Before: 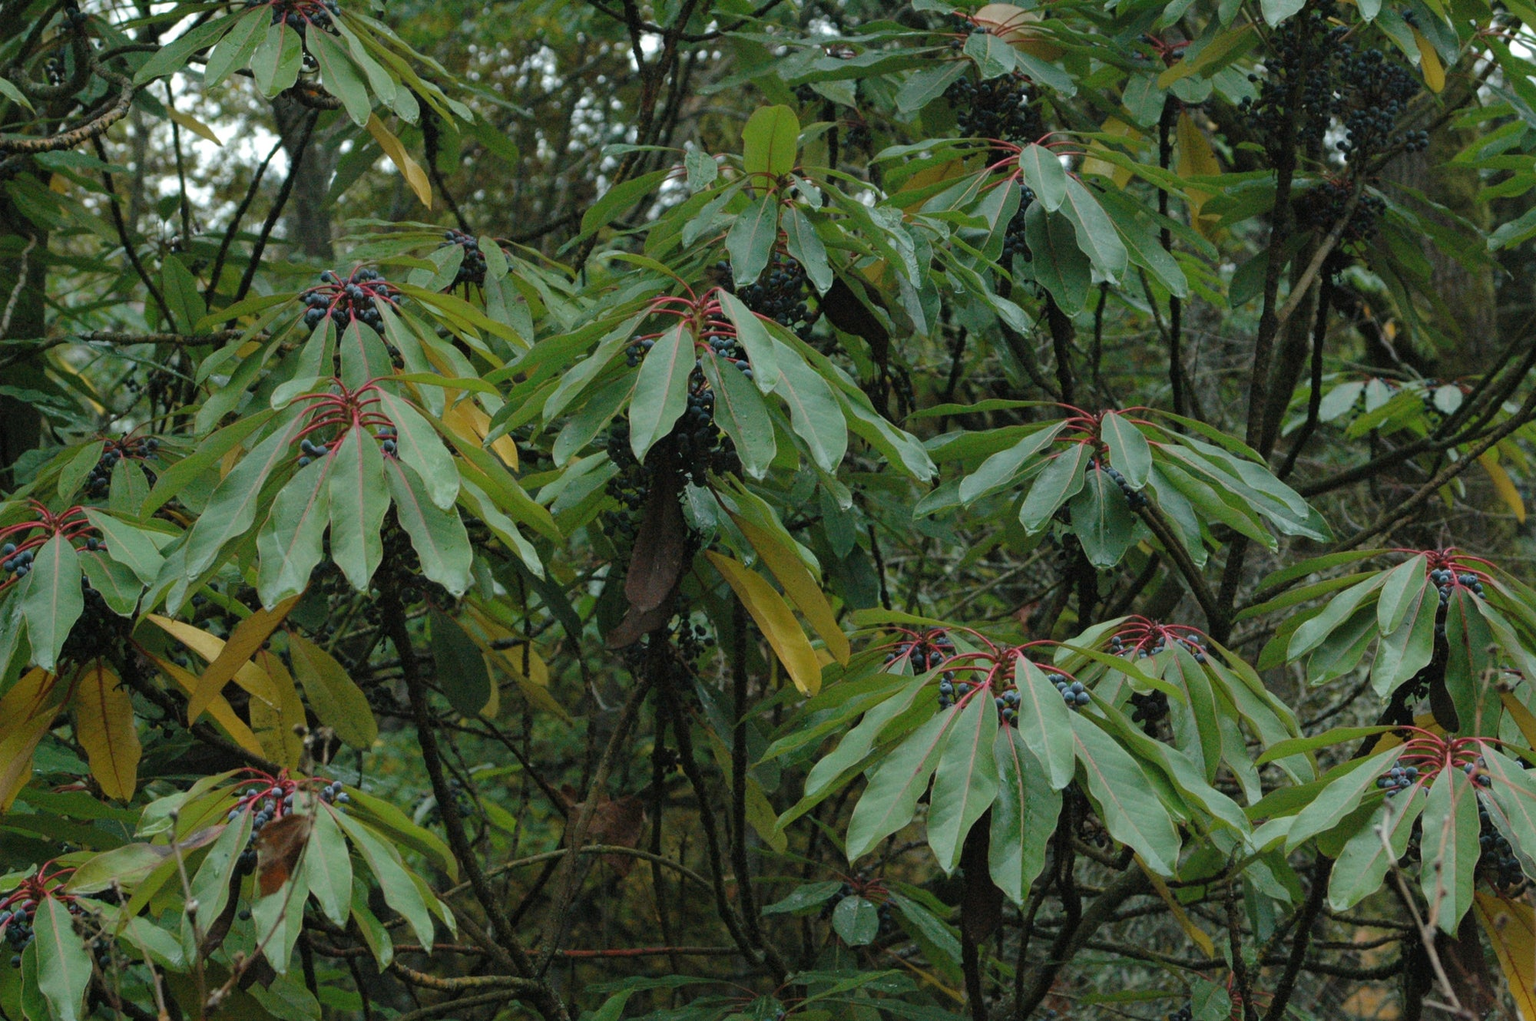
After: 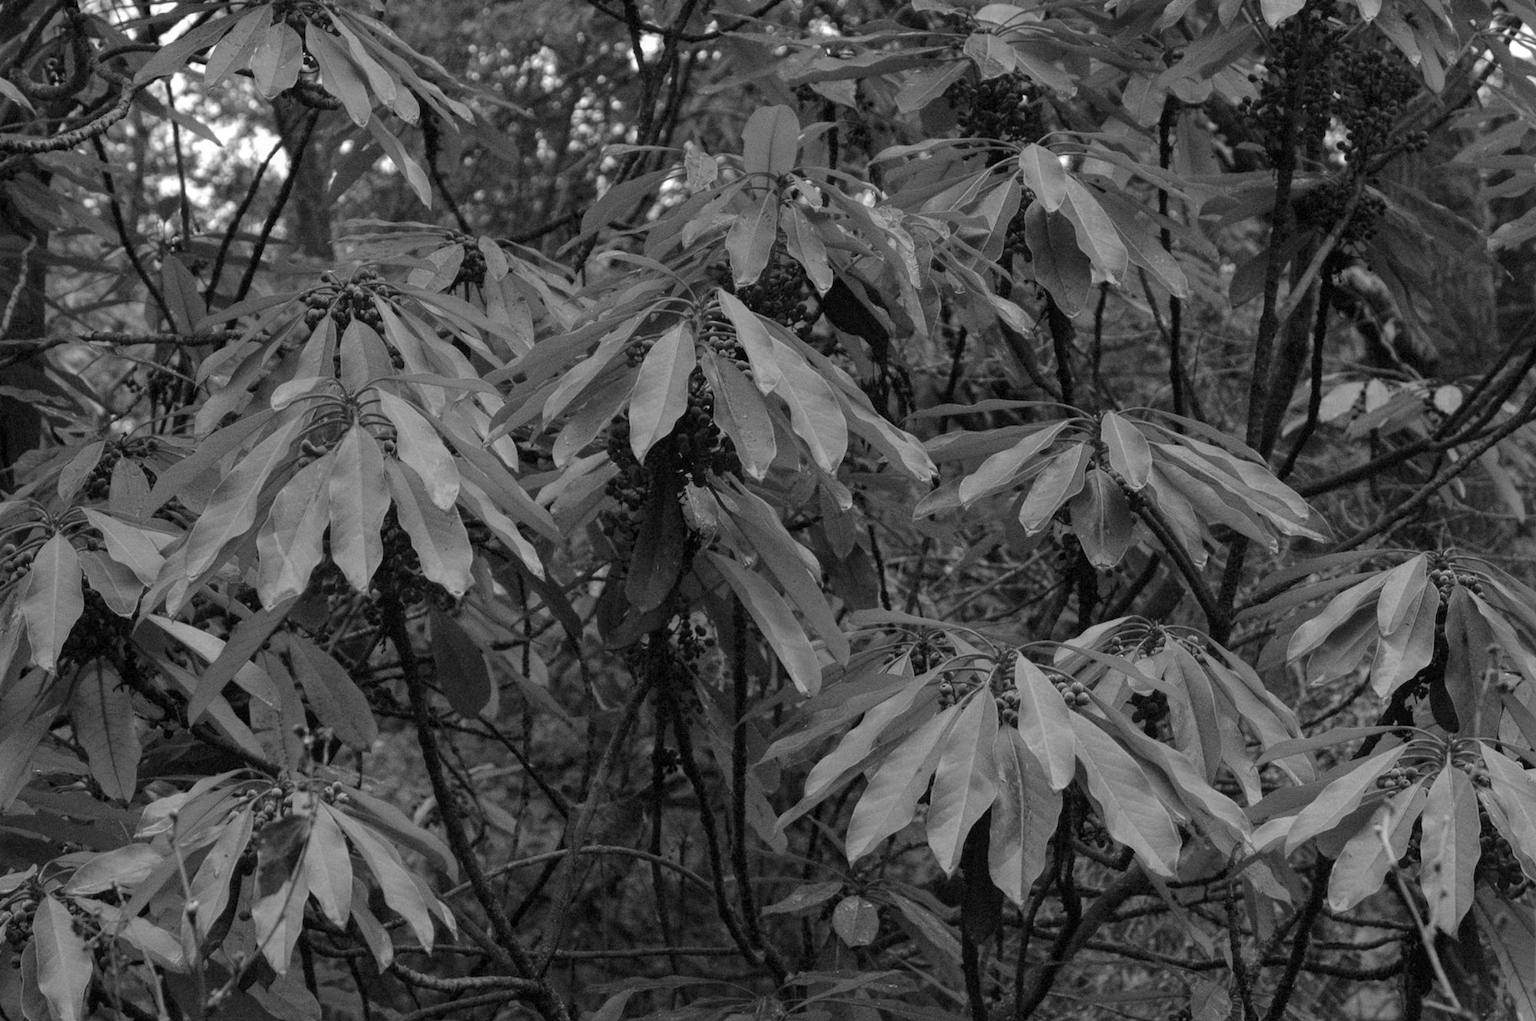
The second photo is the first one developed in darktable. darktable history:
monochrome: a -35.87, b 49.73, size 1.7
local contrast: highlights 100%, shadows 100%, detail 120%, midtone range 0.2
